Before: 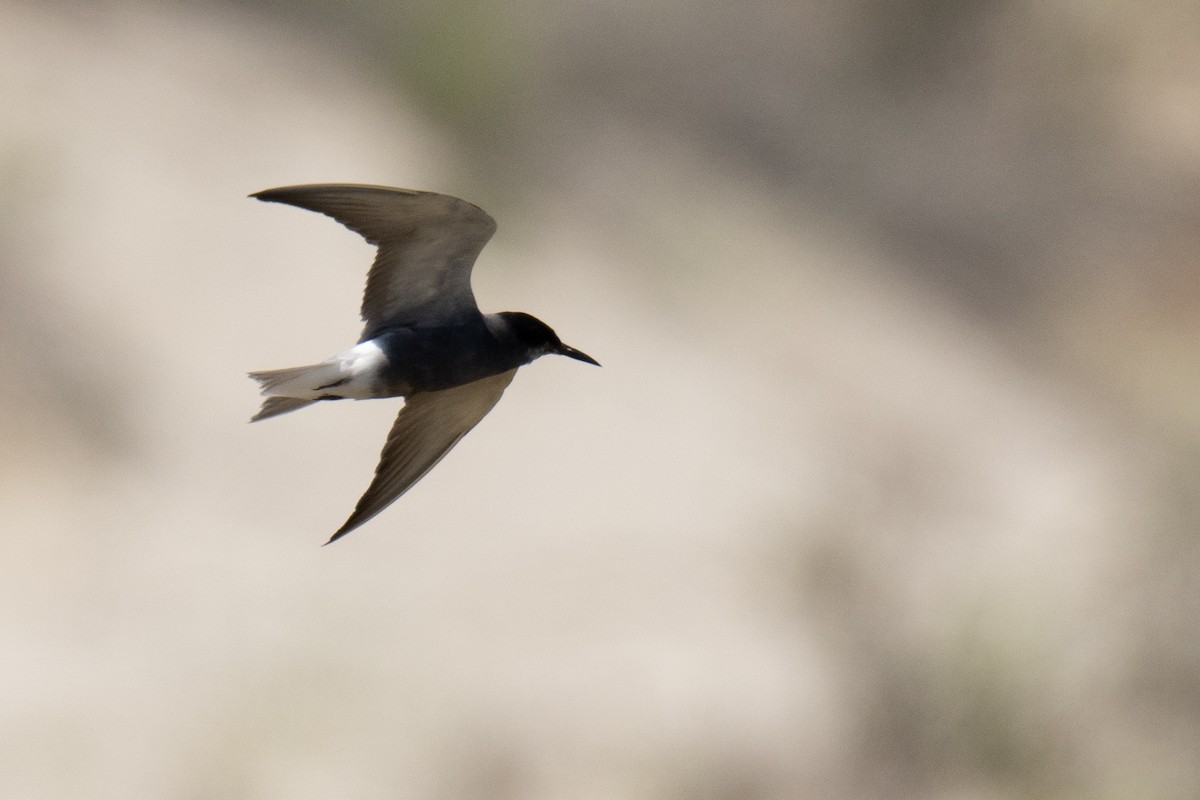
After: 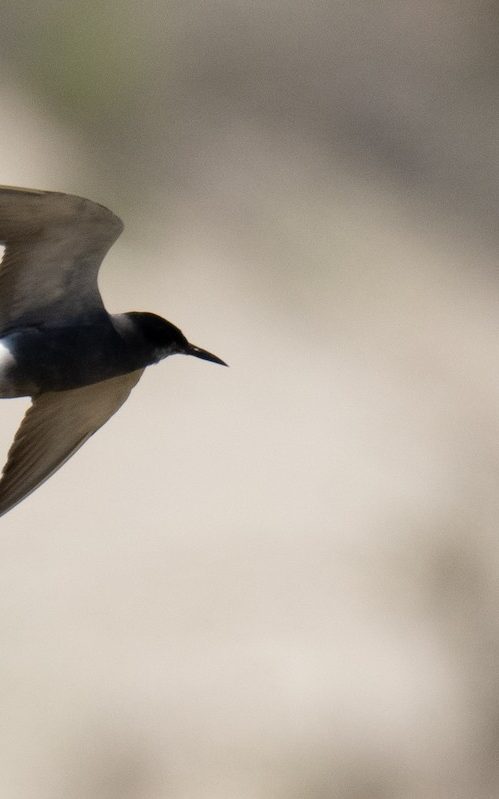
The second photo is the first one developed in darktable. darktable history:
crop: left 31.161%, right 27.196%
